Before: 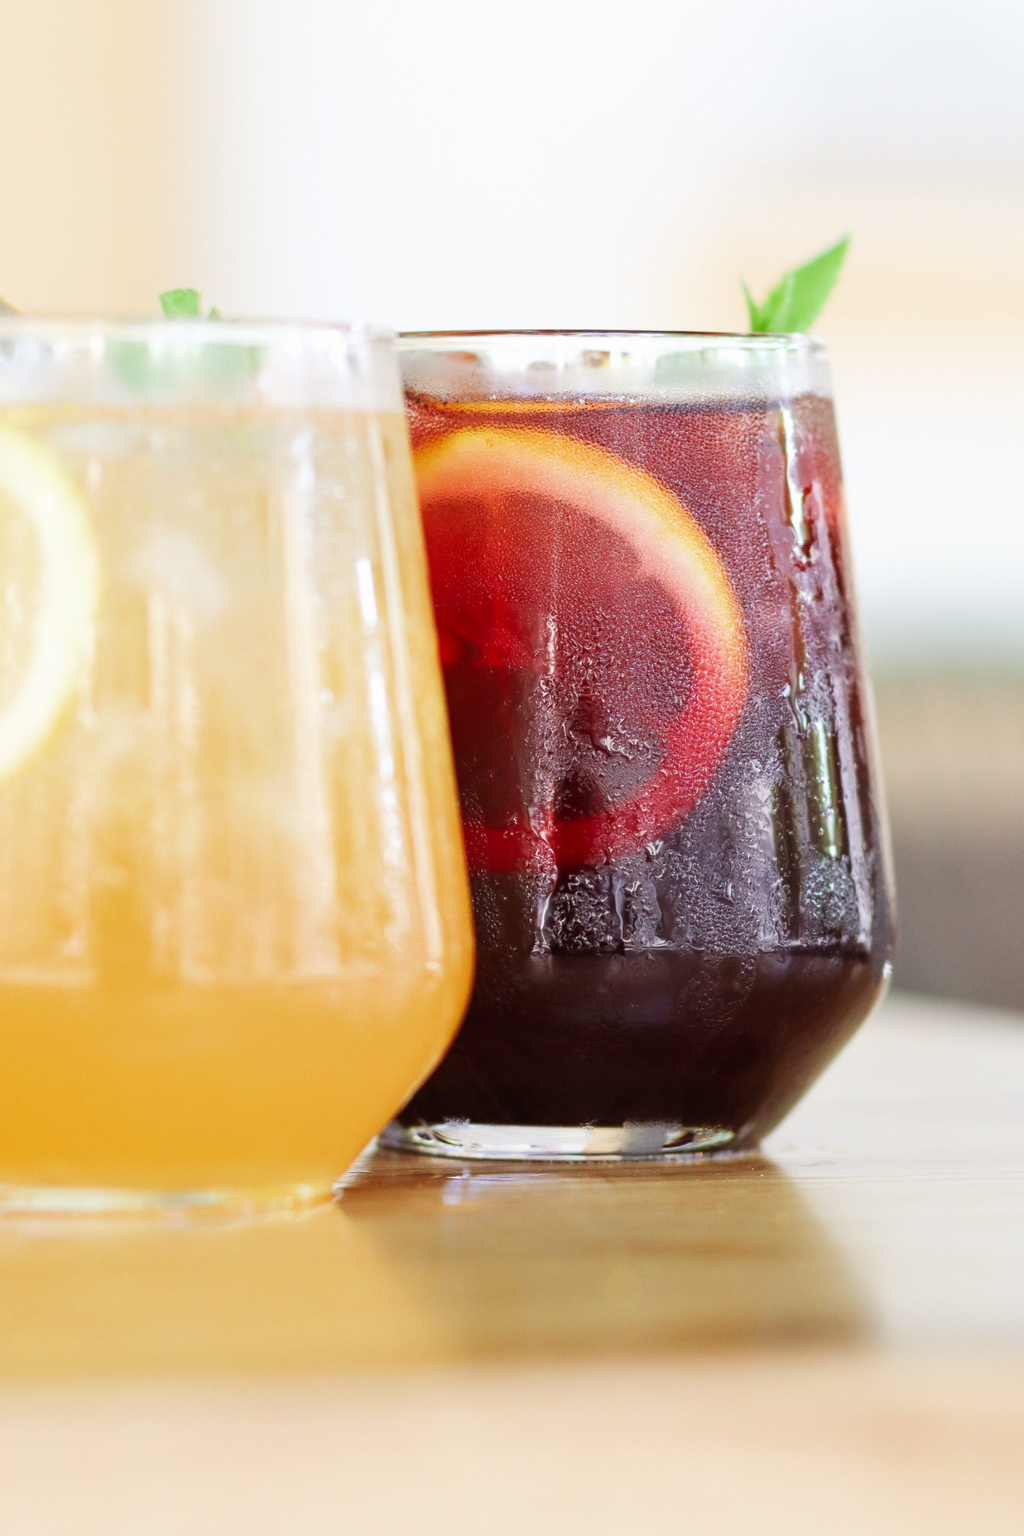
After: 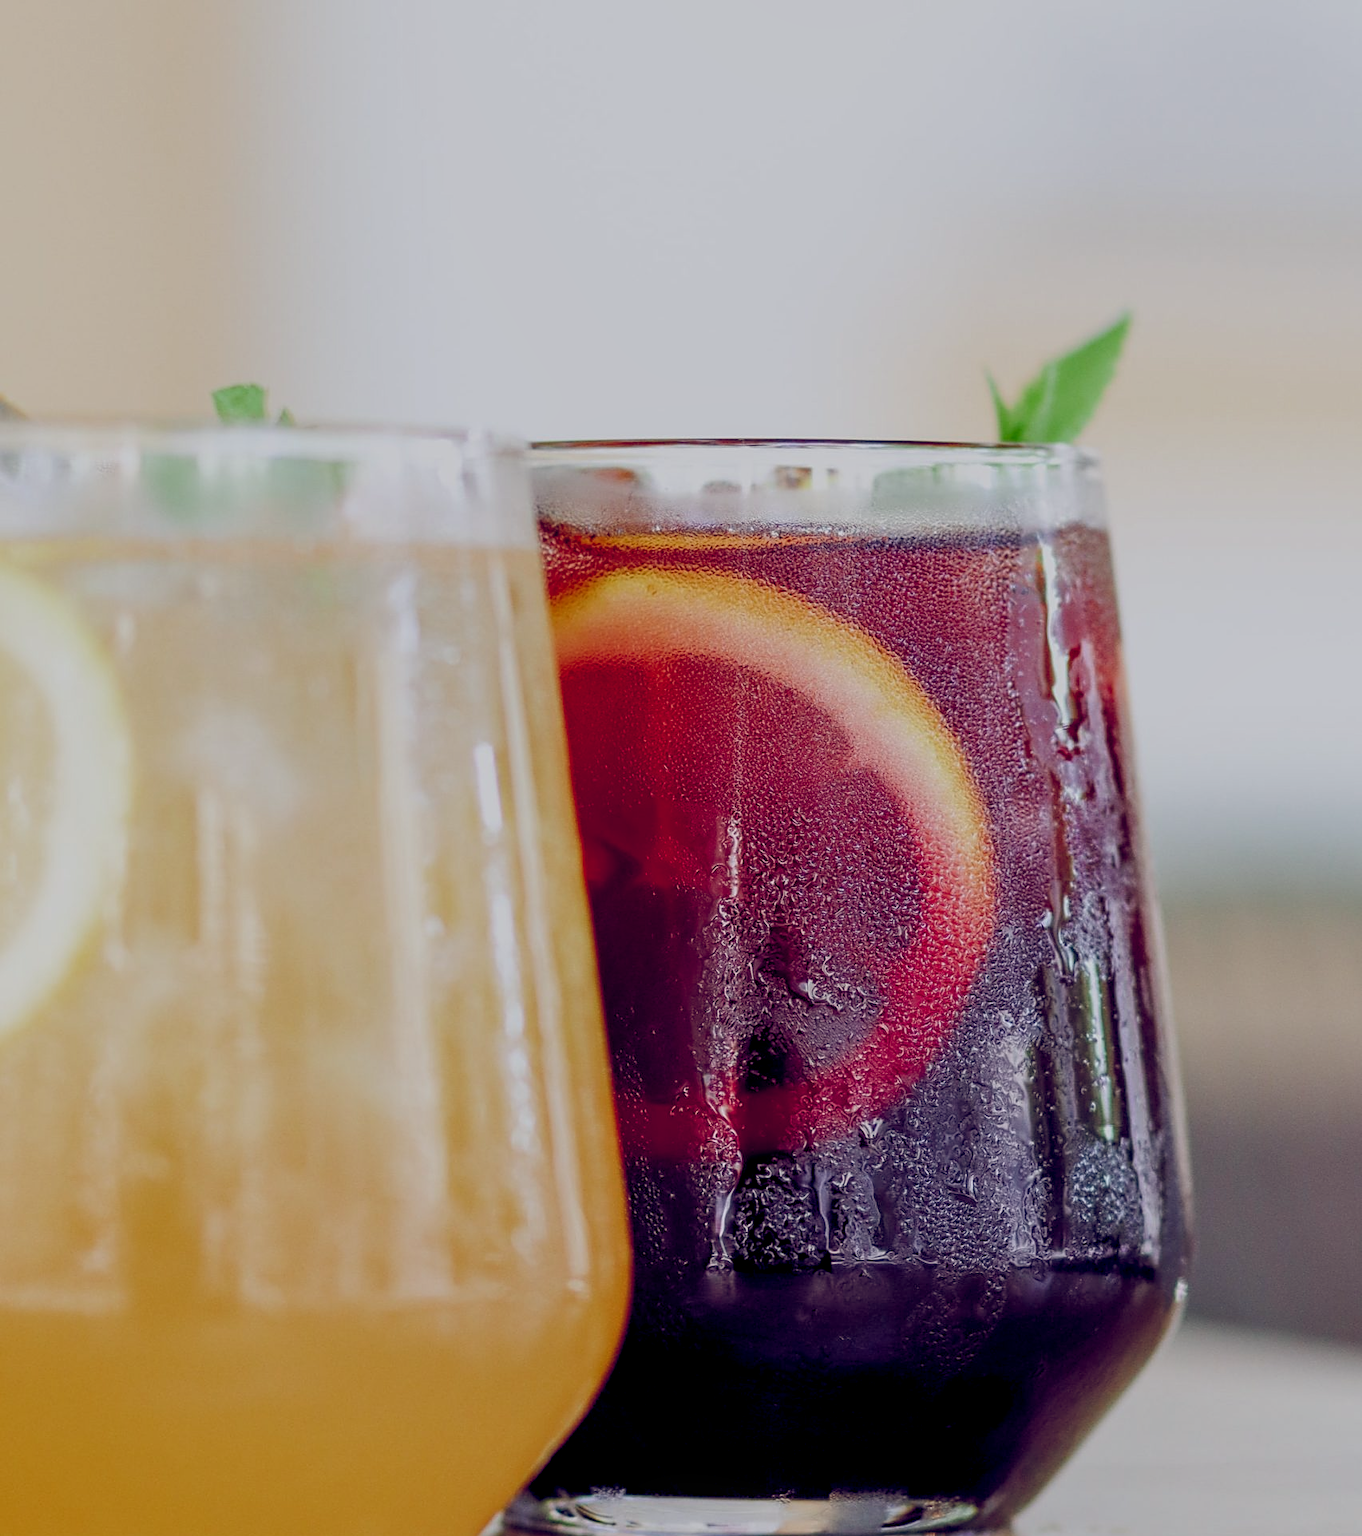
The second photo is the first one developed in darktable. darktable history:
local contrast: on, module defaults
exposure: black level correction 0, exposure -0.838 EV, compensate exposure bias true, compensate highlight preservation false
sharpen: on, module defaults
crop: bottom 24.824%
color balance rgb: global offset › luminance -0.277%, global offset › chroma 0.312%, global offset › hue 261.85°, perceptual saturation grading › global saturation 20%, perceptual saturation grading › highlights -25.55%, perceptual saturation grading › shadows 24.279%, global vibrance 9.453%
